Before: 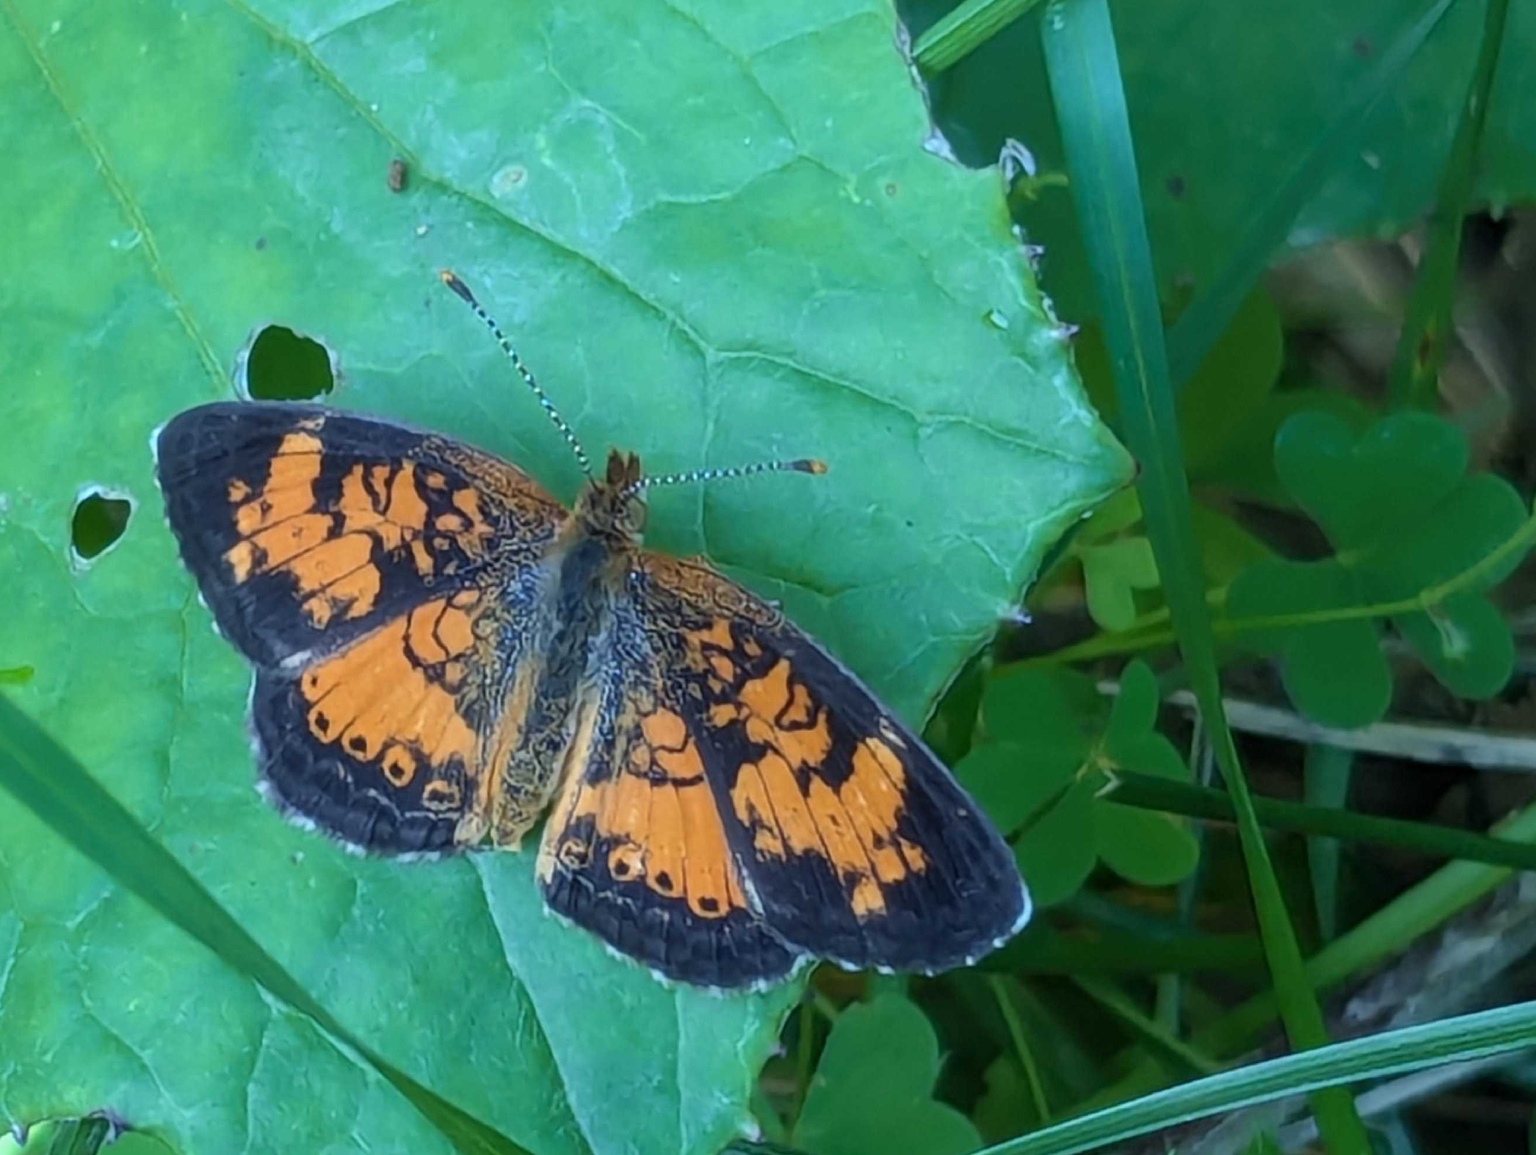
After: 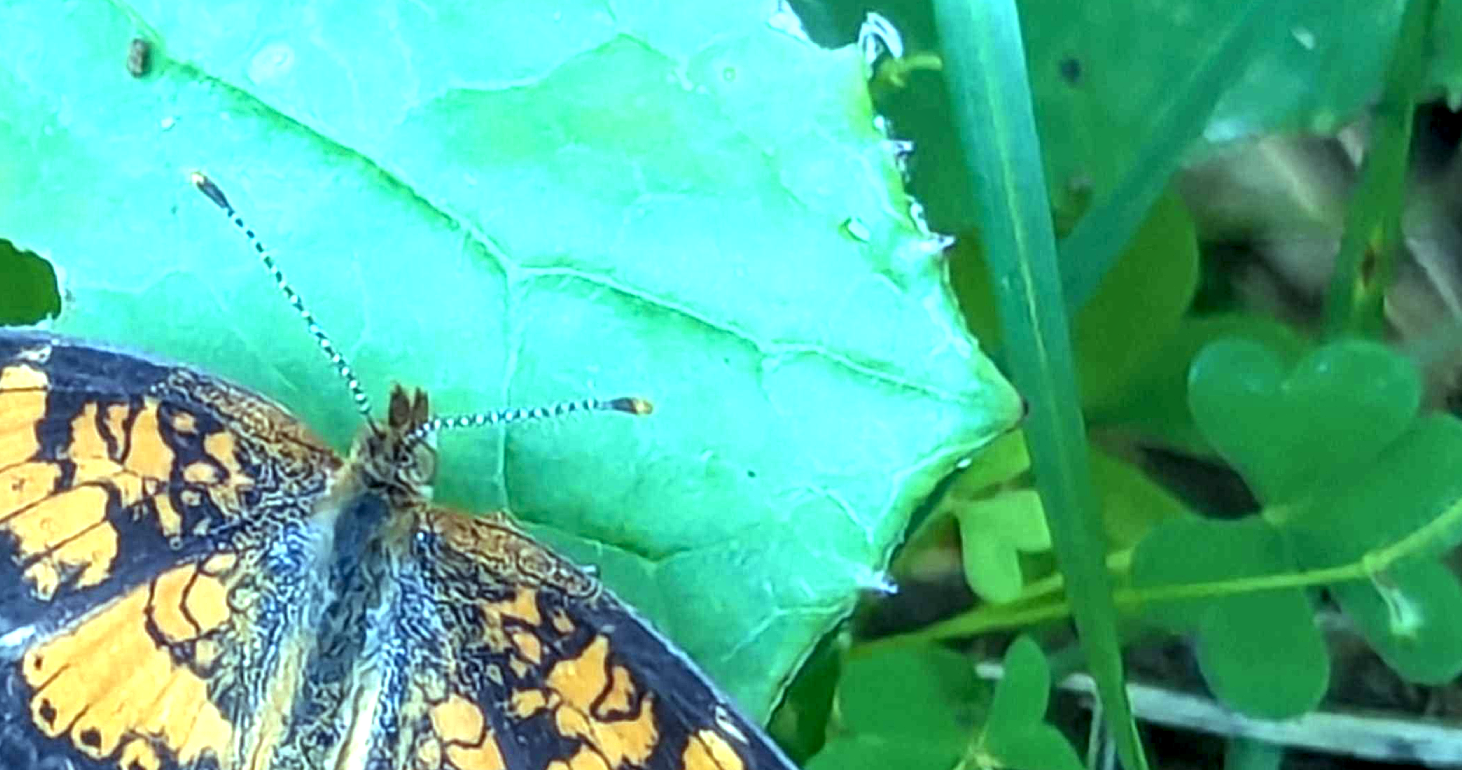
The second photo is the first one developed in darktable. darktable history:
local contrast: detail 142%
crop: left 18.38%, top 11.092%, right 2.134%, bottom 33.217%
exposure: black level correction 0, exposure 1.1 EV, compensate highlight preservation false
color balance: mode lift, gamma, gain (sRGB), lift [0.997, 0.979, 1.021, 1.011], gamma [1, 1.084, 0.916, 0.998], gain [1, 0.87, 1.13, 1.101], contrast 4.55%, contrast fulcrum 38.24%, output saturation 104.09%
